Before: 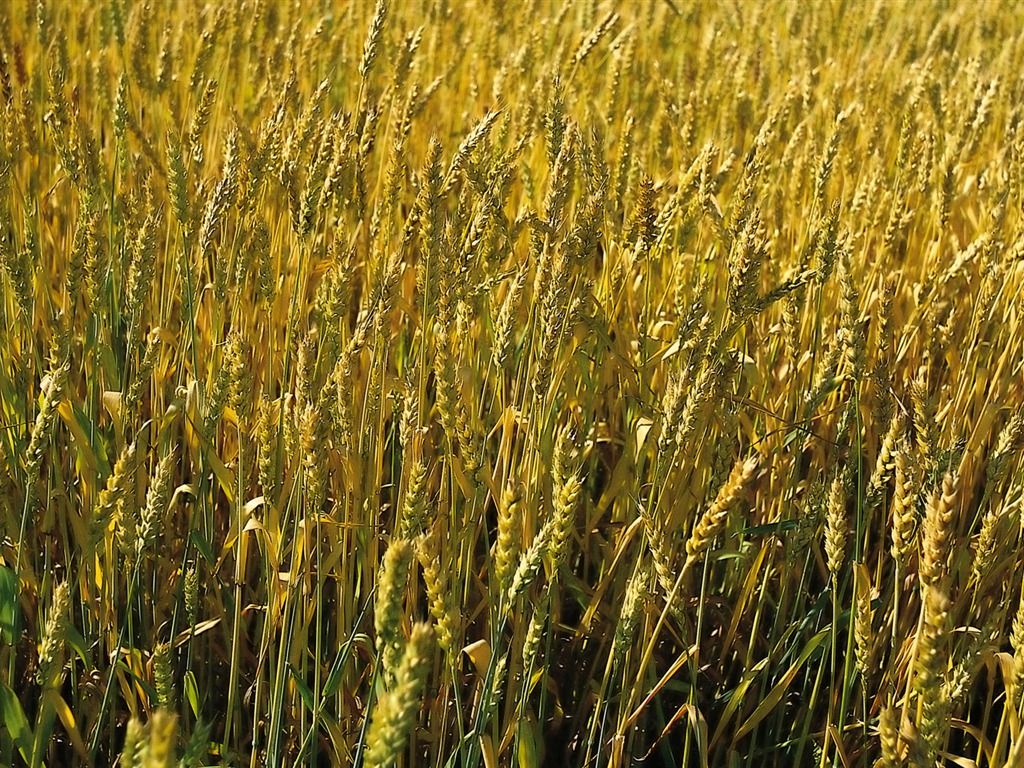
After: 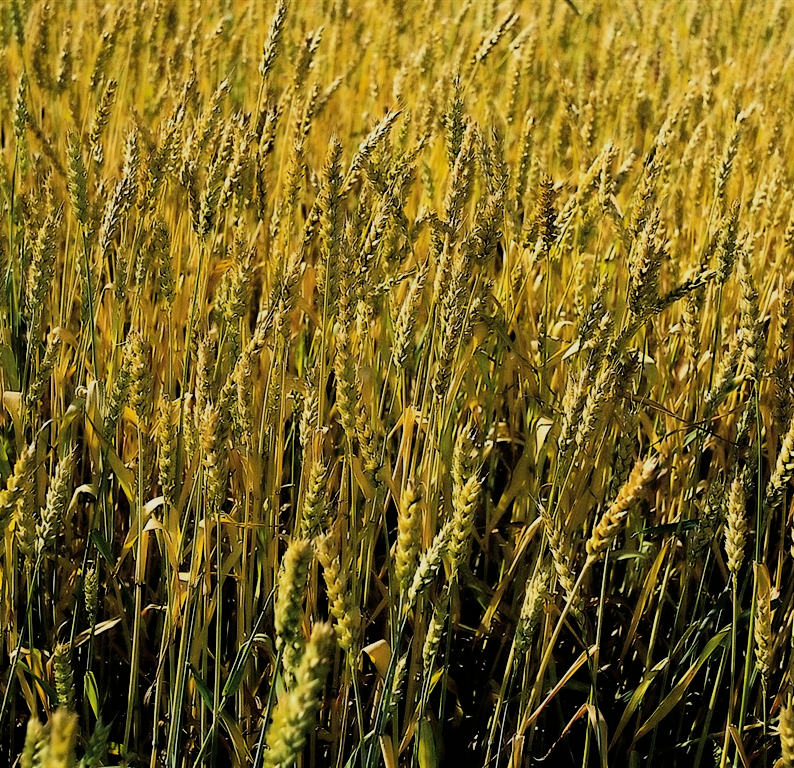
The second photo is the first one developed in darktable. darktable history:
filmic rgb: black relative exposure -5.01 EV, white relative exposure 3.97 EV, threshold 2.97 EV, hardness 2.88, contrast 1.299, enable highlight reconstruction true
crop: left 9.861%, right 12.596%
haze removal: compatibility mode true, adaptive false
